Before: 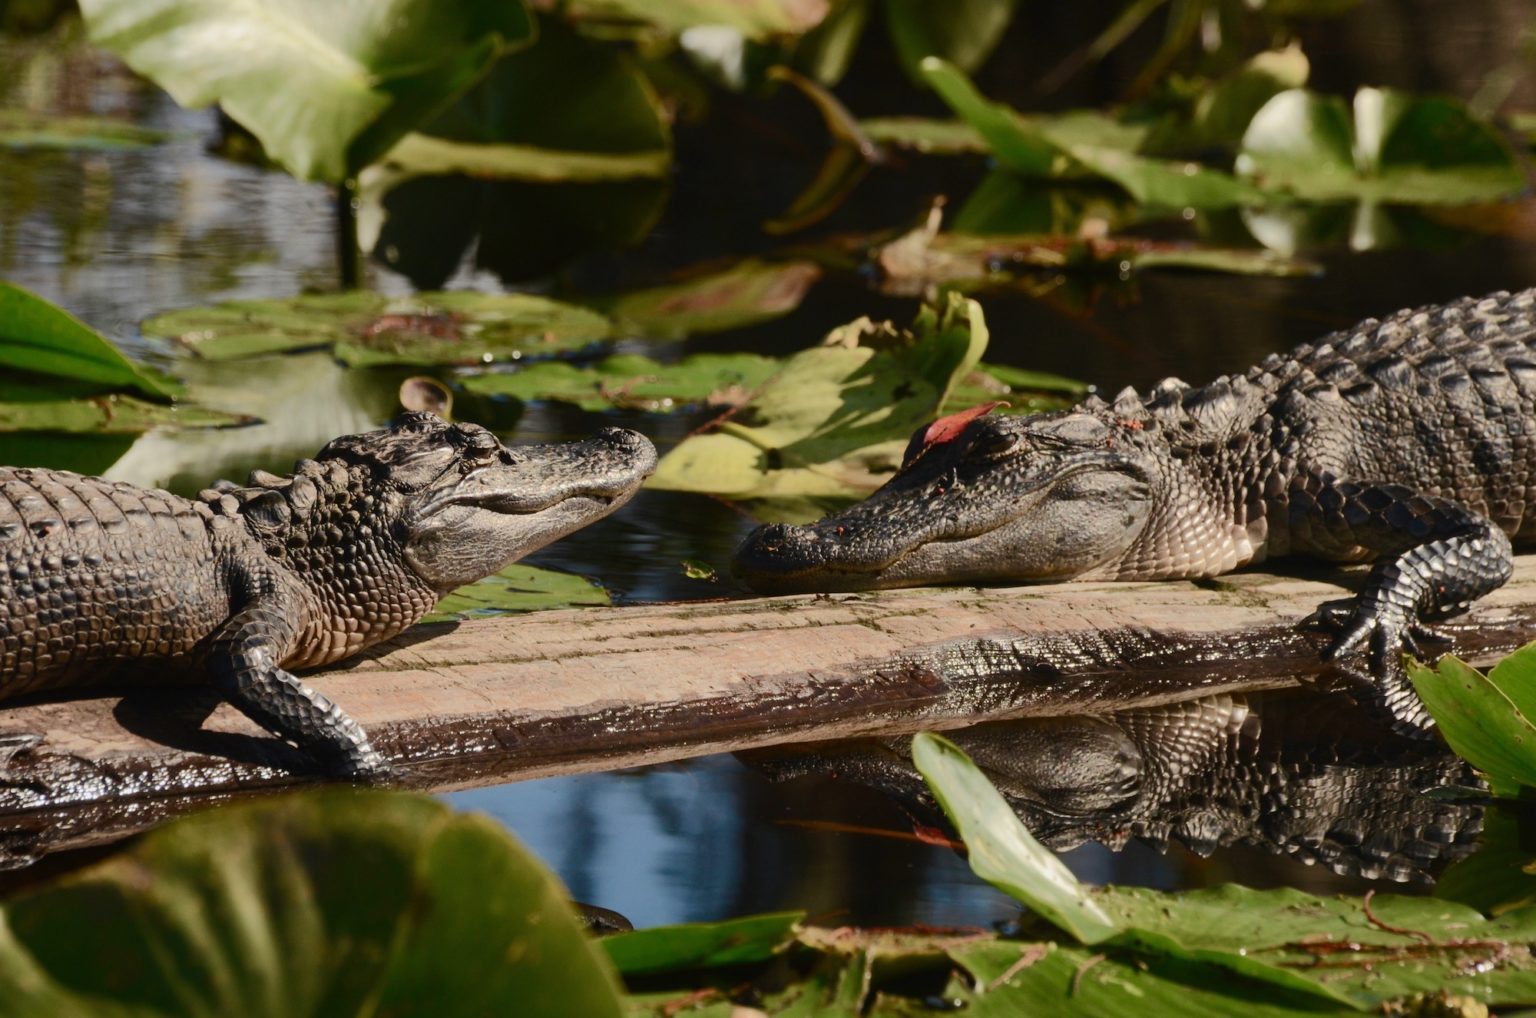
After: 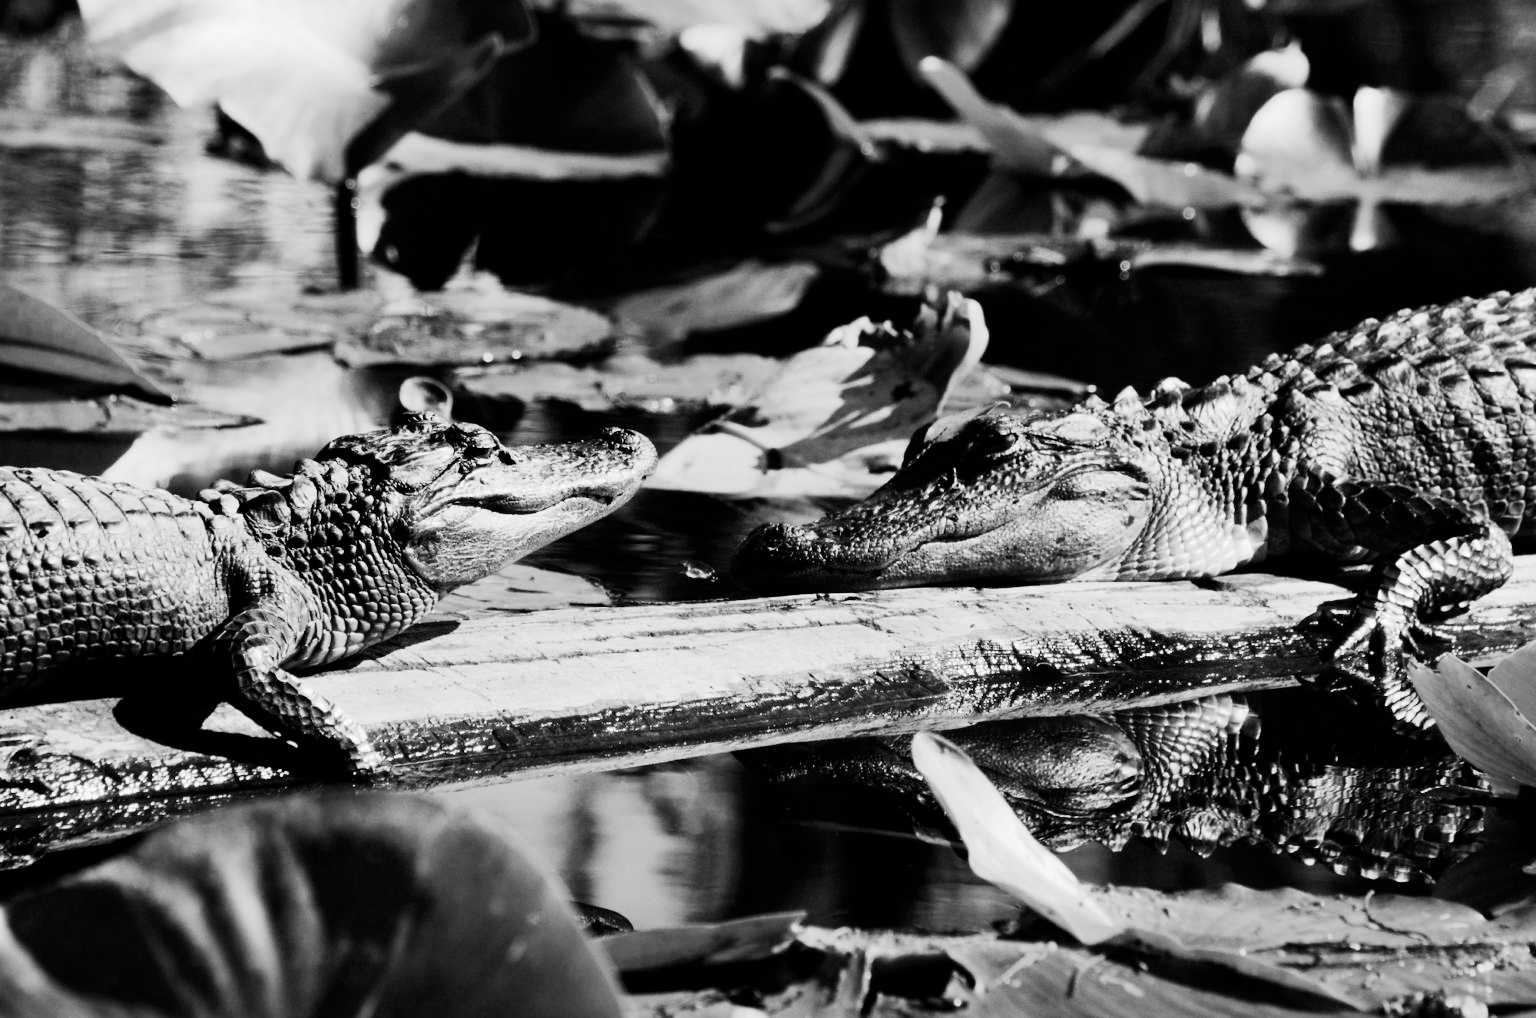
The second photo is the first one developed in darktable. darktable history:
monochrome: size 1
tone curve: curves: ch0 [(0, 0) (0.004, 0) (0.133, 0.071) (0.325, 0.456) (0.832, 0.957) (1, 1)], color space Lab, linked channels, preserve colors none
